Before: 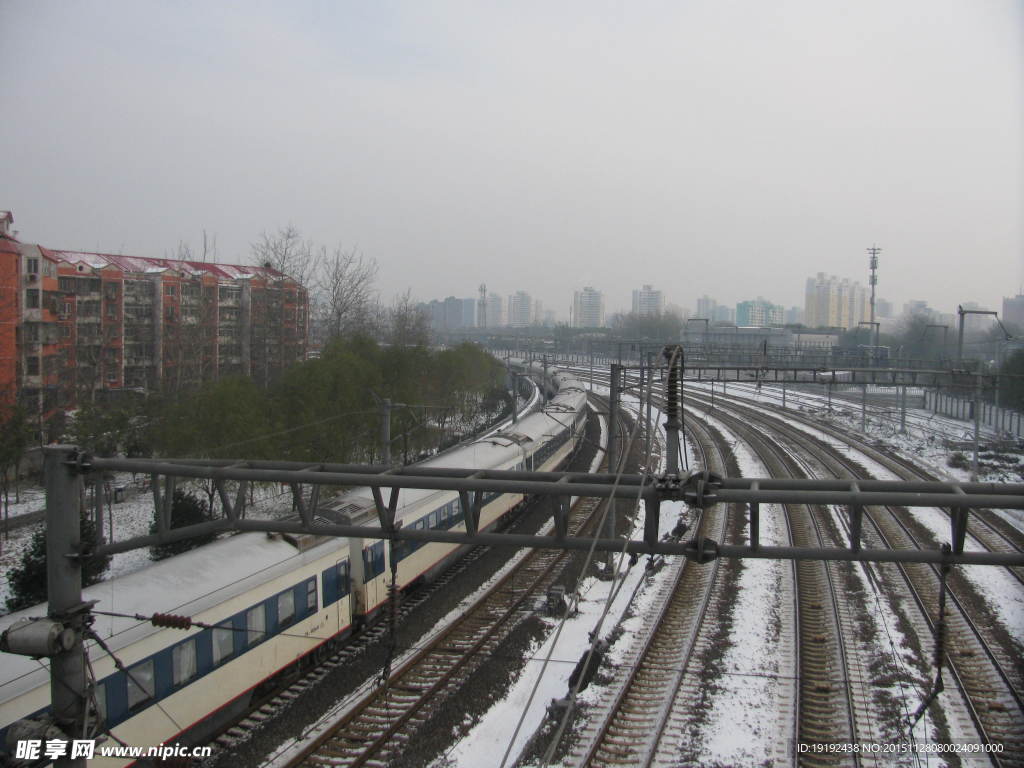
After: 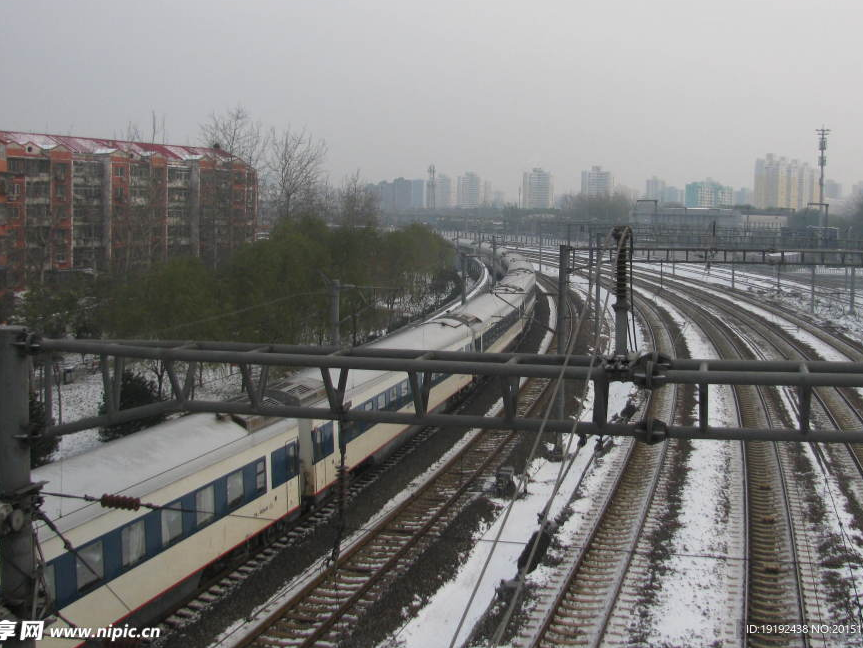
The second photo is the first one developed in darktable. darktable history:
crop and rotate: left 5.023%, top 15.529%, right 10.647%
